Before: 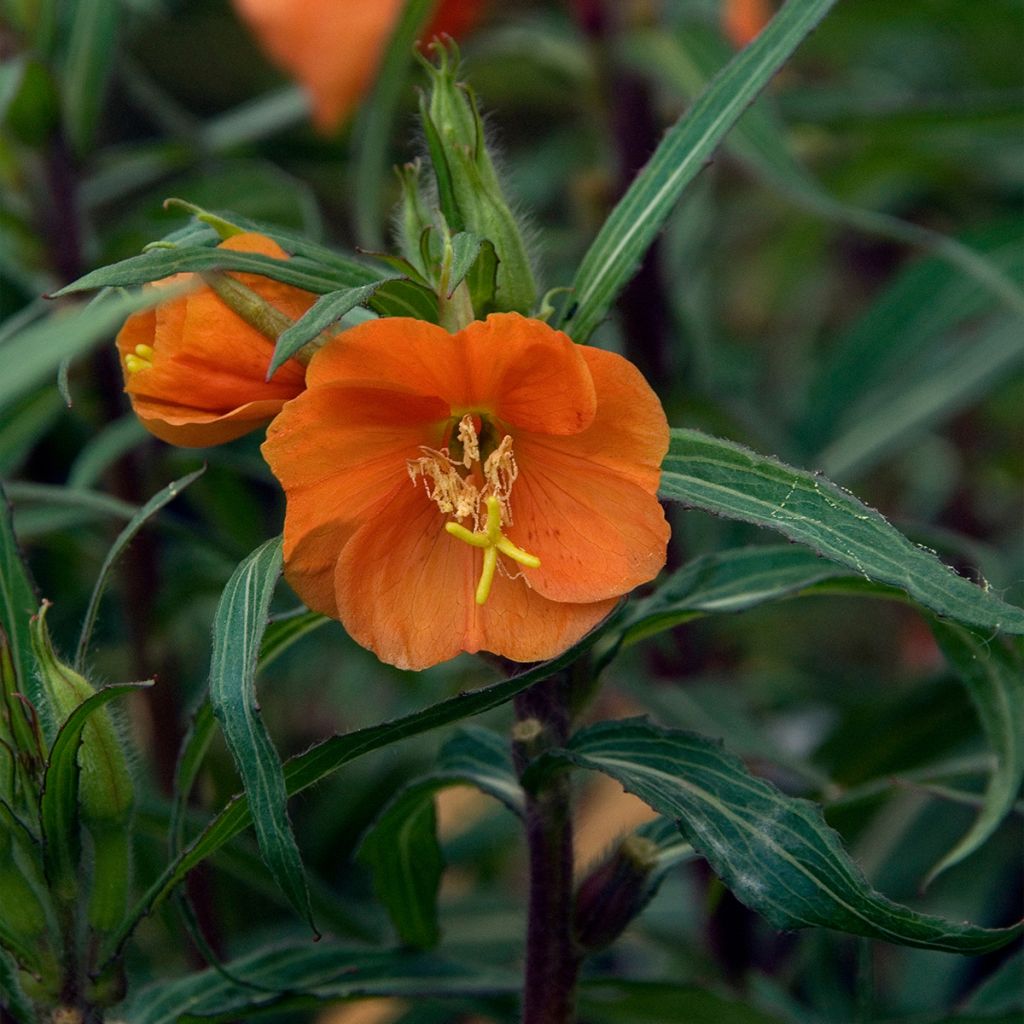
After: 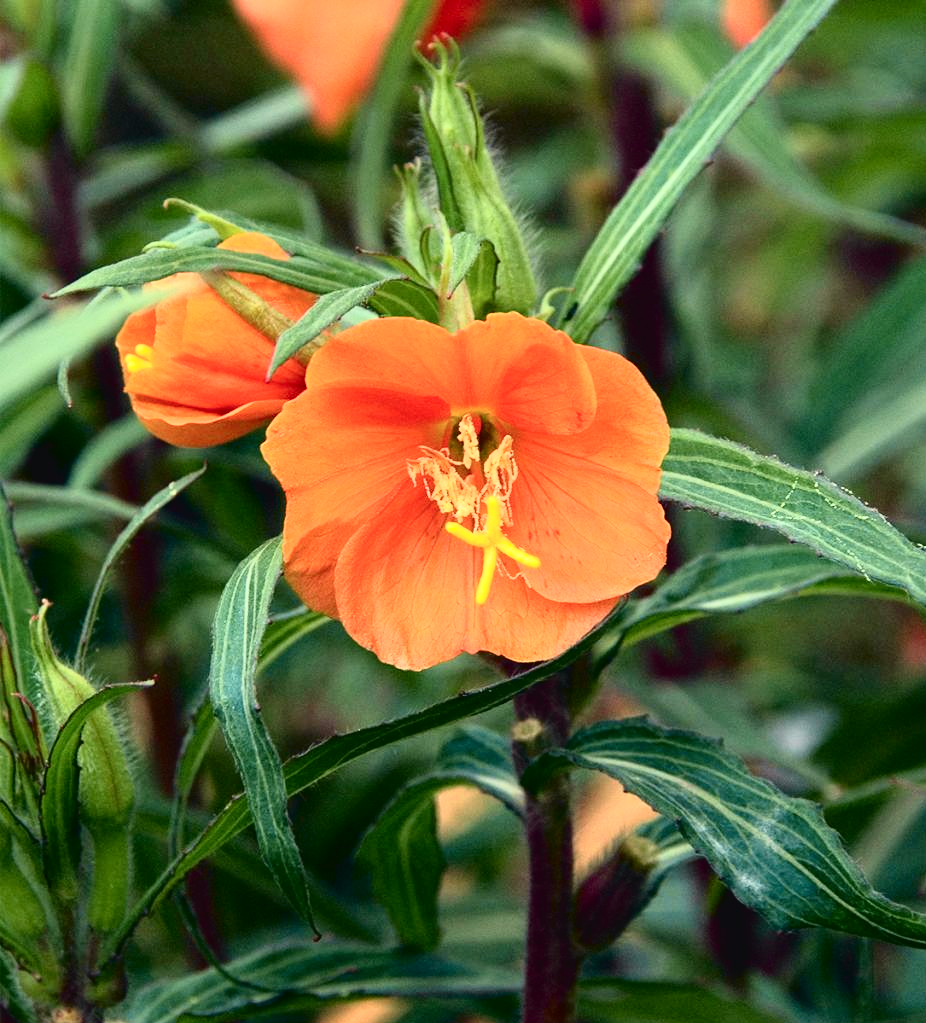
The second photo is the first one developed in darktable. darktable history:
exposure: exposure 1 EV, compensate highlight preservation false
crop: right 9.509%, bottom 0.031%
tone curve: curves: ch0 [(0.003, 0.032) (0.037, 0.037) (0.149, 0.117) (0.297, 0.318) (0.41, 0.48) (0.541, 0.649) (0.722, 0.857) (0.875, 0.946) (1, 0.98)]; ch1 [(0, 0) (0.305, 0.325) (0.453, 0.437) (0.482, 0.474) (0.501, 0.498) (0.506, 0.503) (0.559, 0.576) (0.6, 0.635) (0.656, 0.707) (1, 1)]; ch2 [(0, 0) (0.323, 0.277) (0.408, 0.399) (0.45, 0.48) (0.499, 0.502) (0.515, 0.532) (0.573, 0.602) (0.653, 0.675) (0.75, 0.756) (1, 1)], color space Lab, independent channels, preserve colors none
